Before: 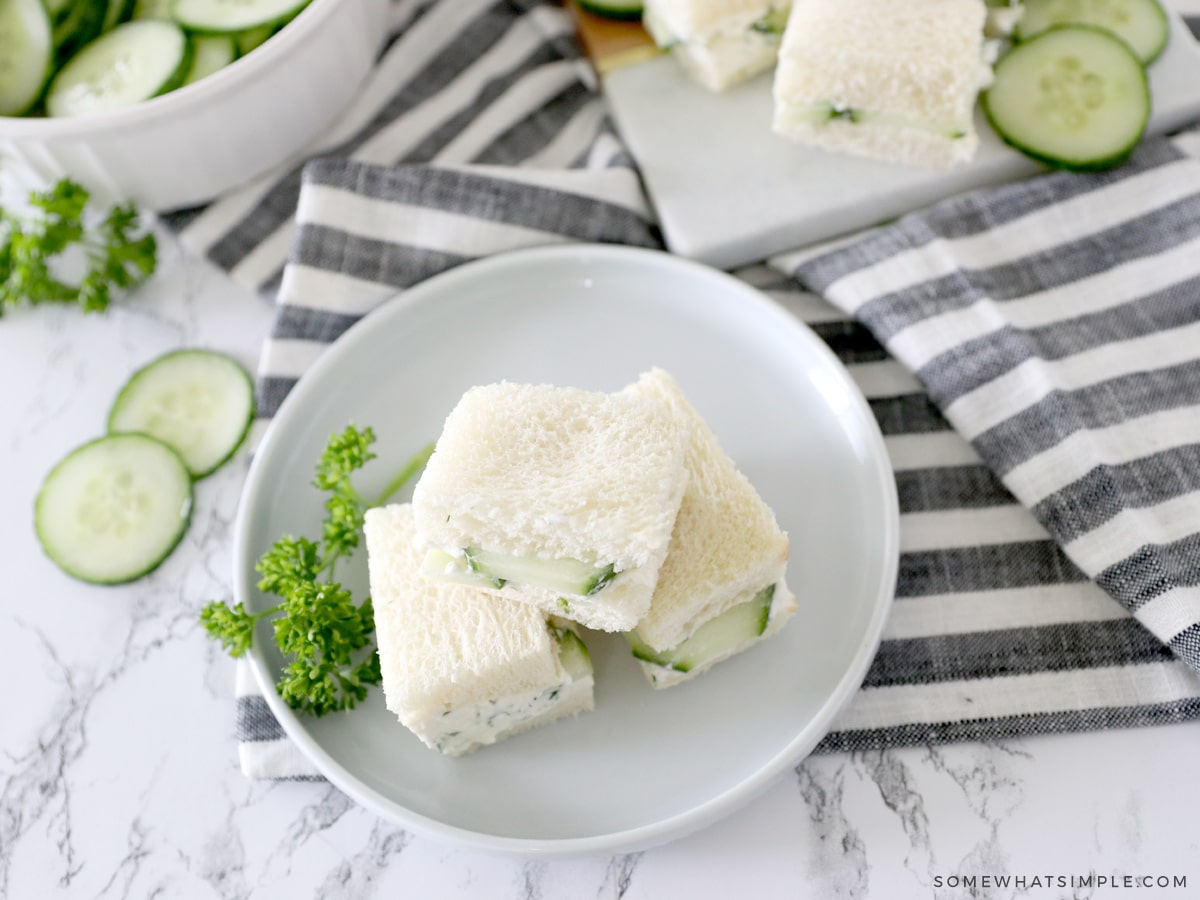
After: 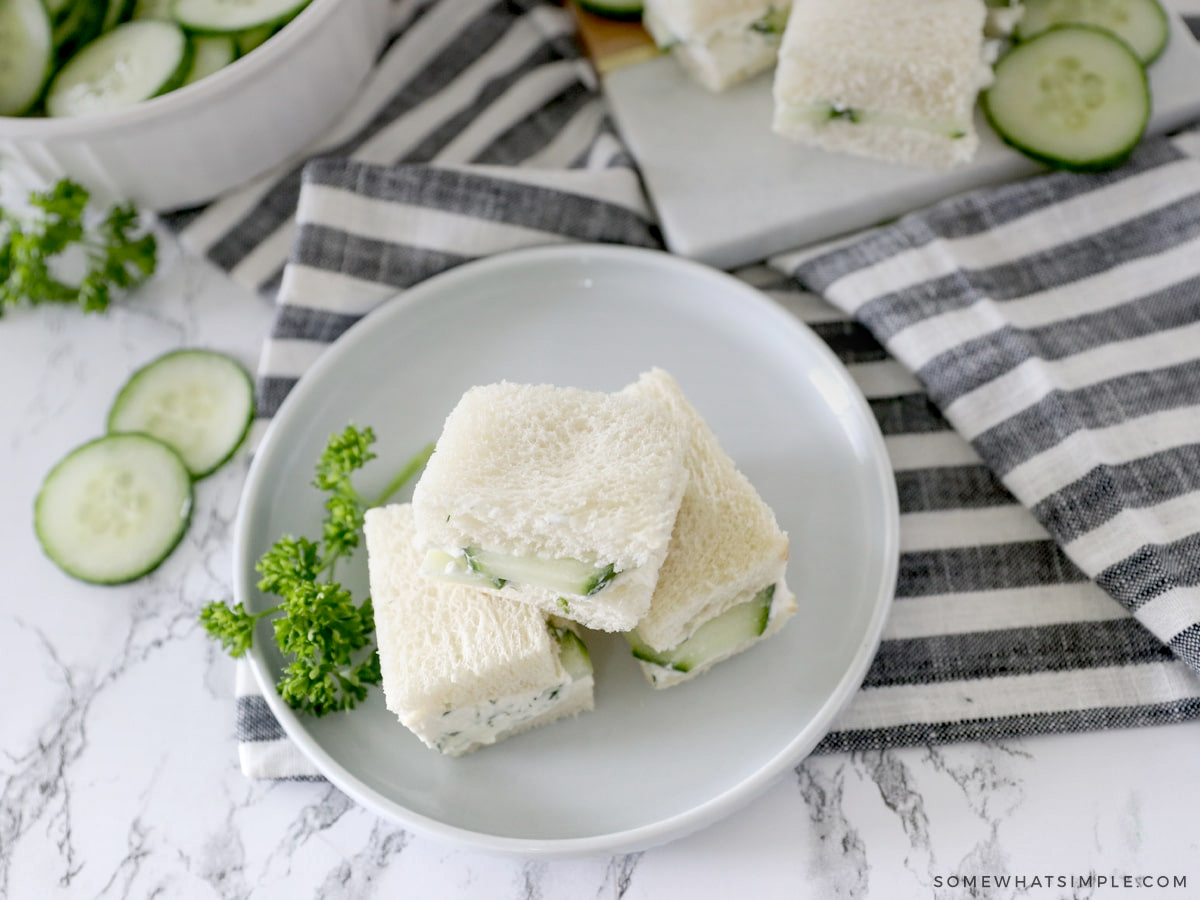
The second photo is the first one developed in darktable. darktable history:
graduated density: on, module defaults
local contrast: on, module defaults
